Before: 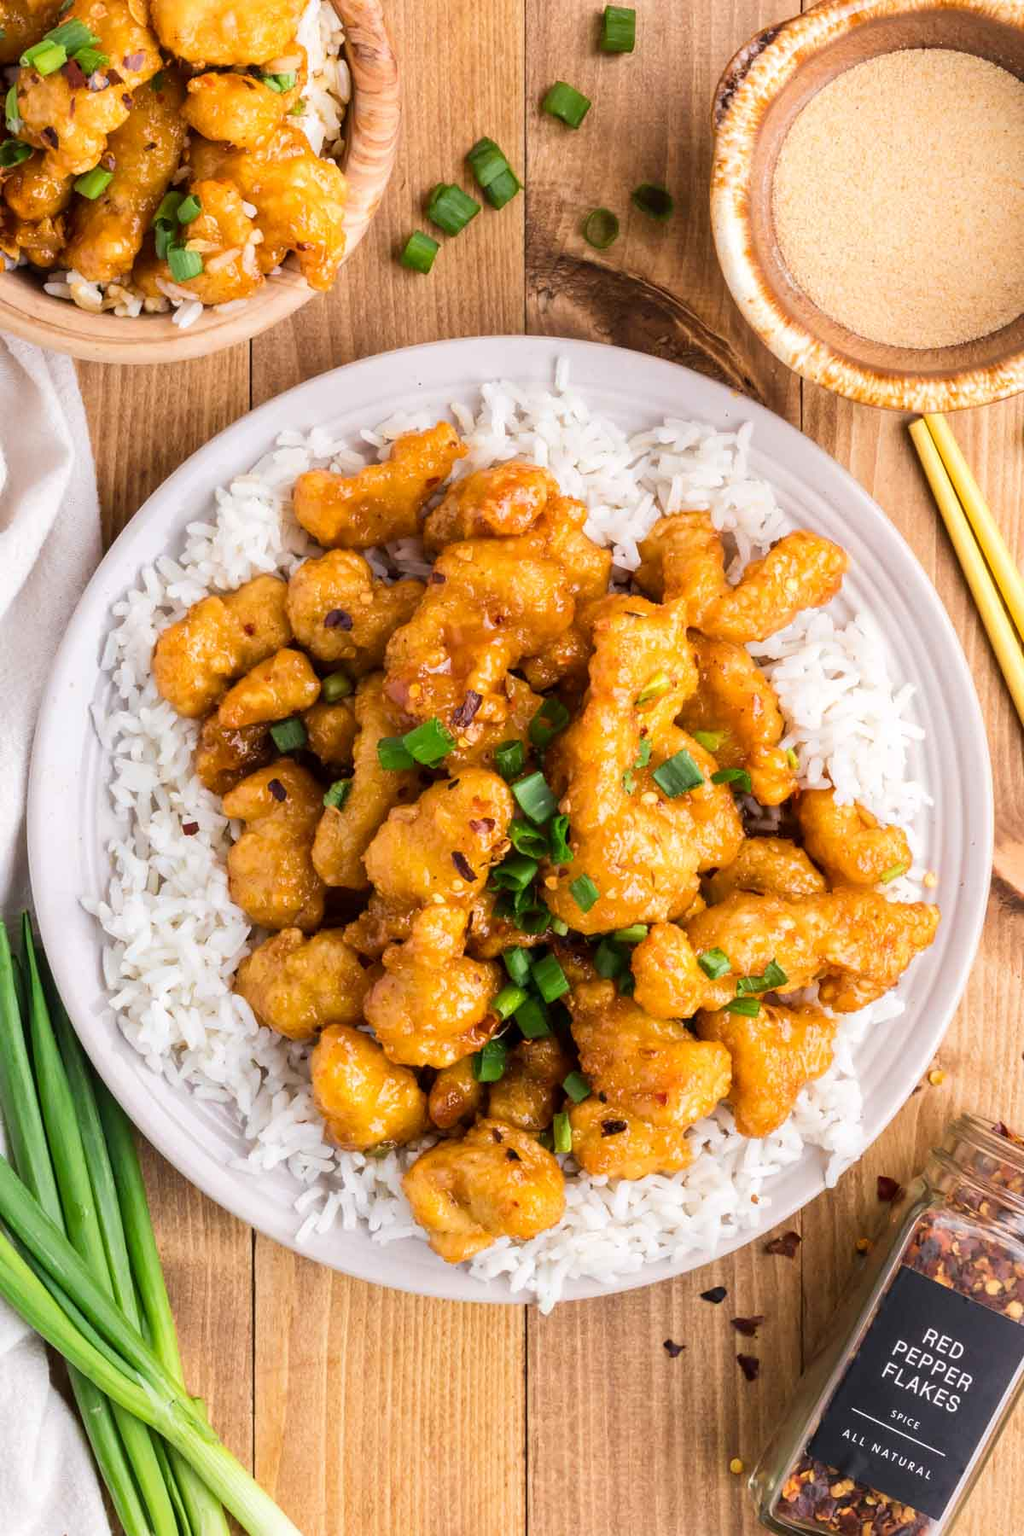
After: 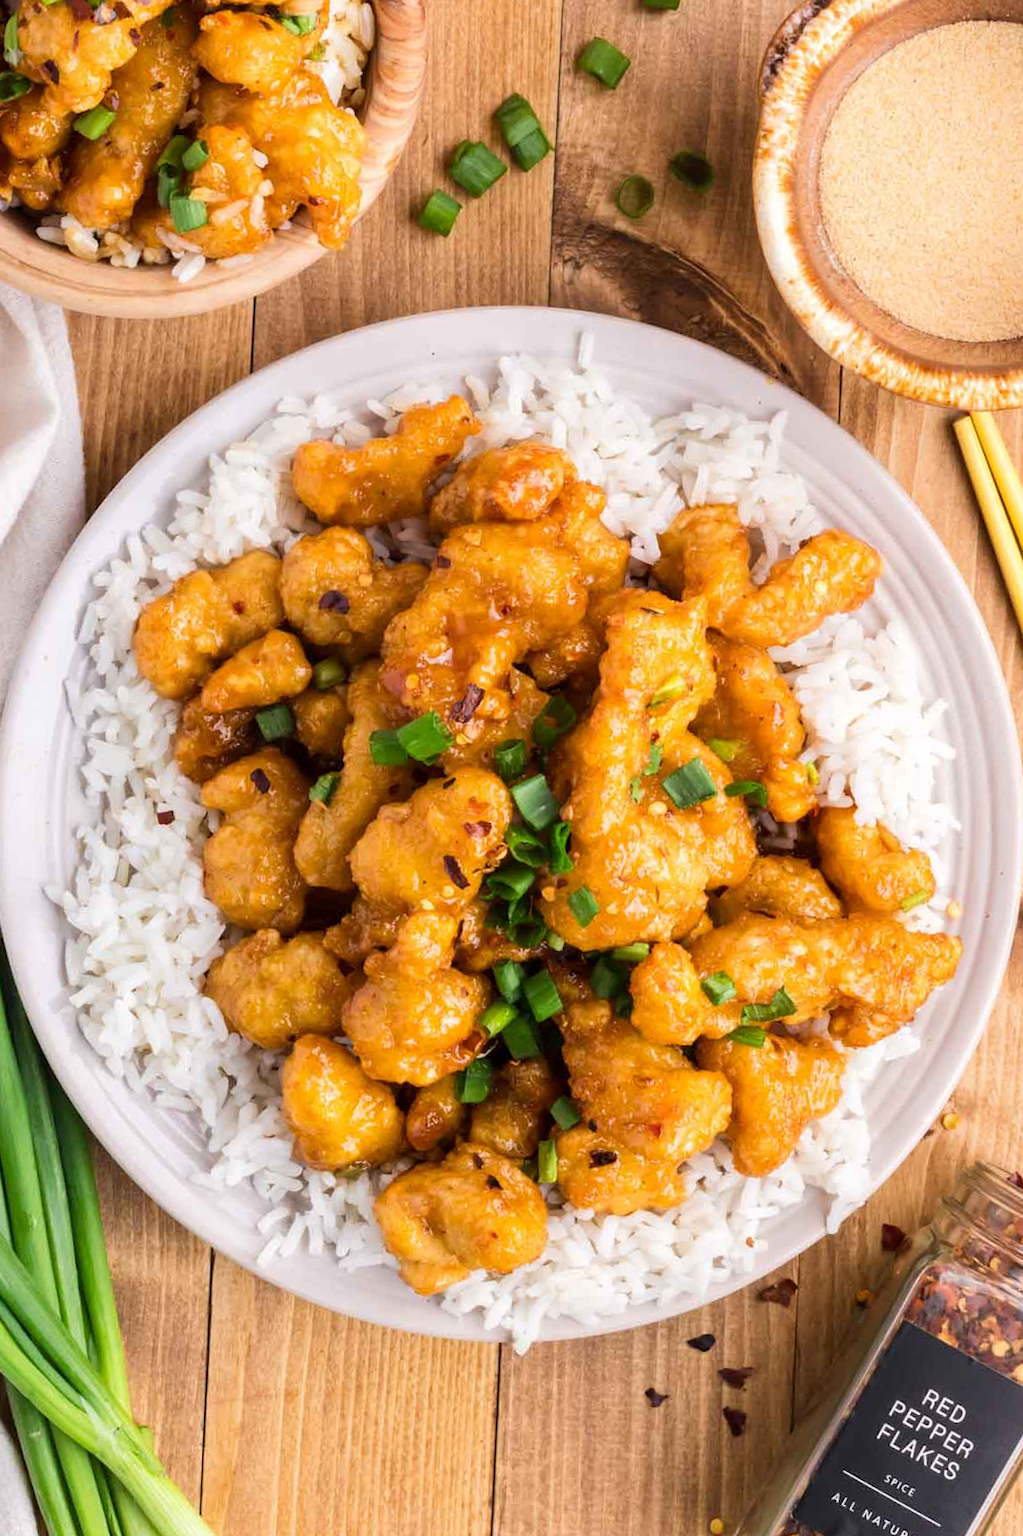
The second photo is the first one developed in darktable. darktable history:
crop and rotate: angle -2.71°
